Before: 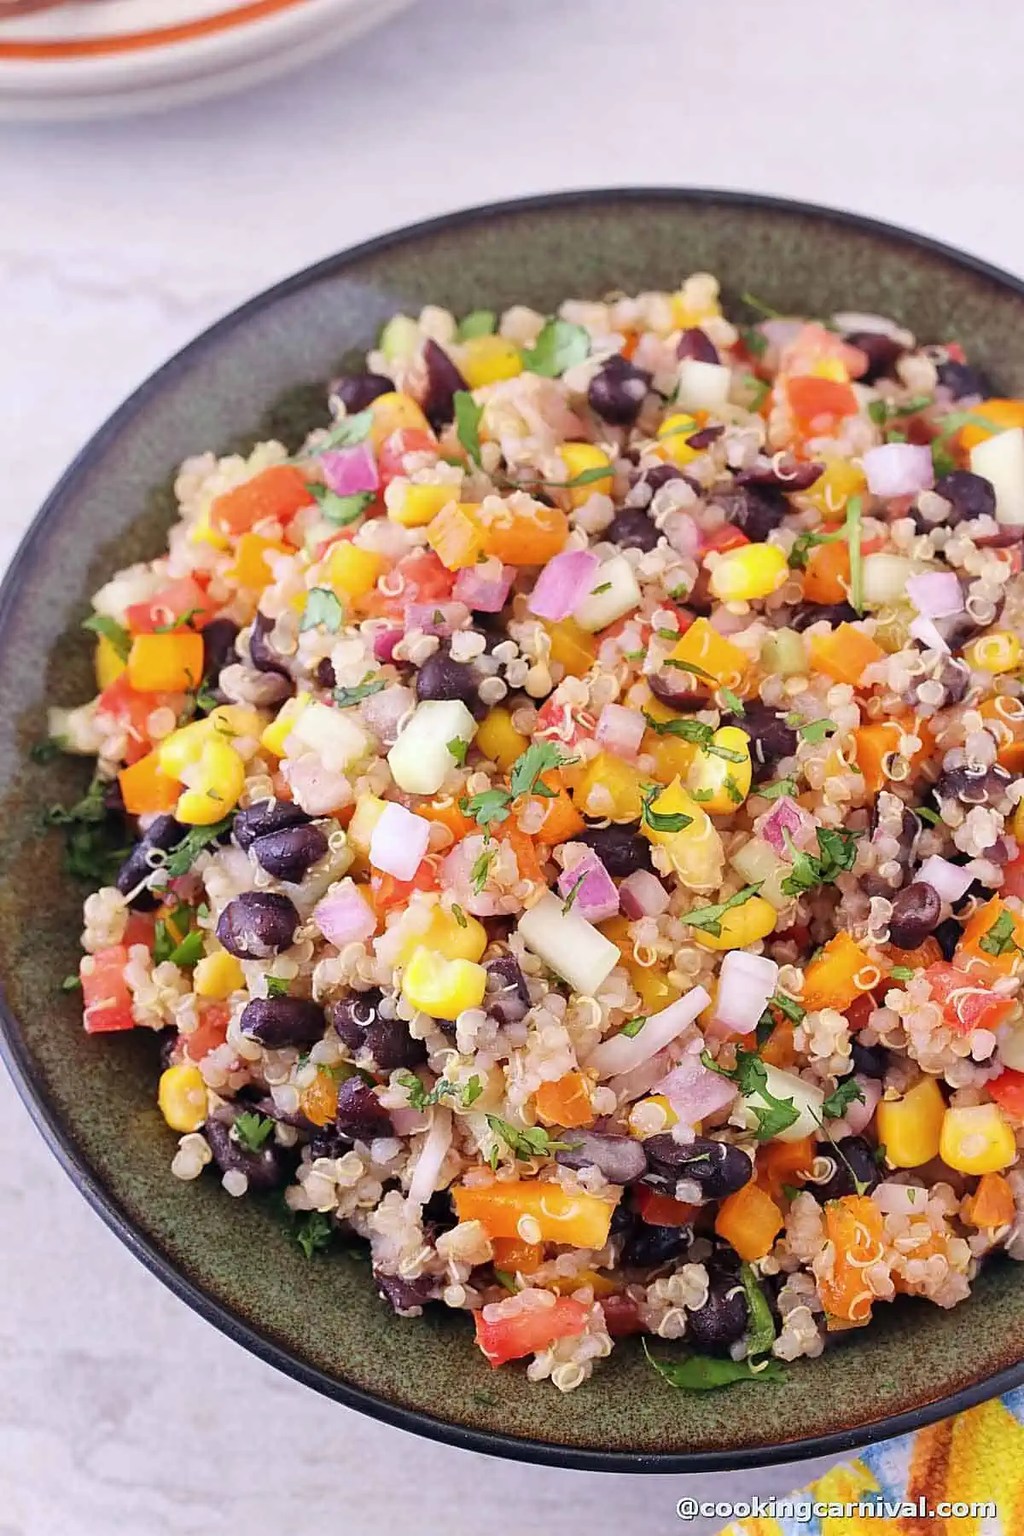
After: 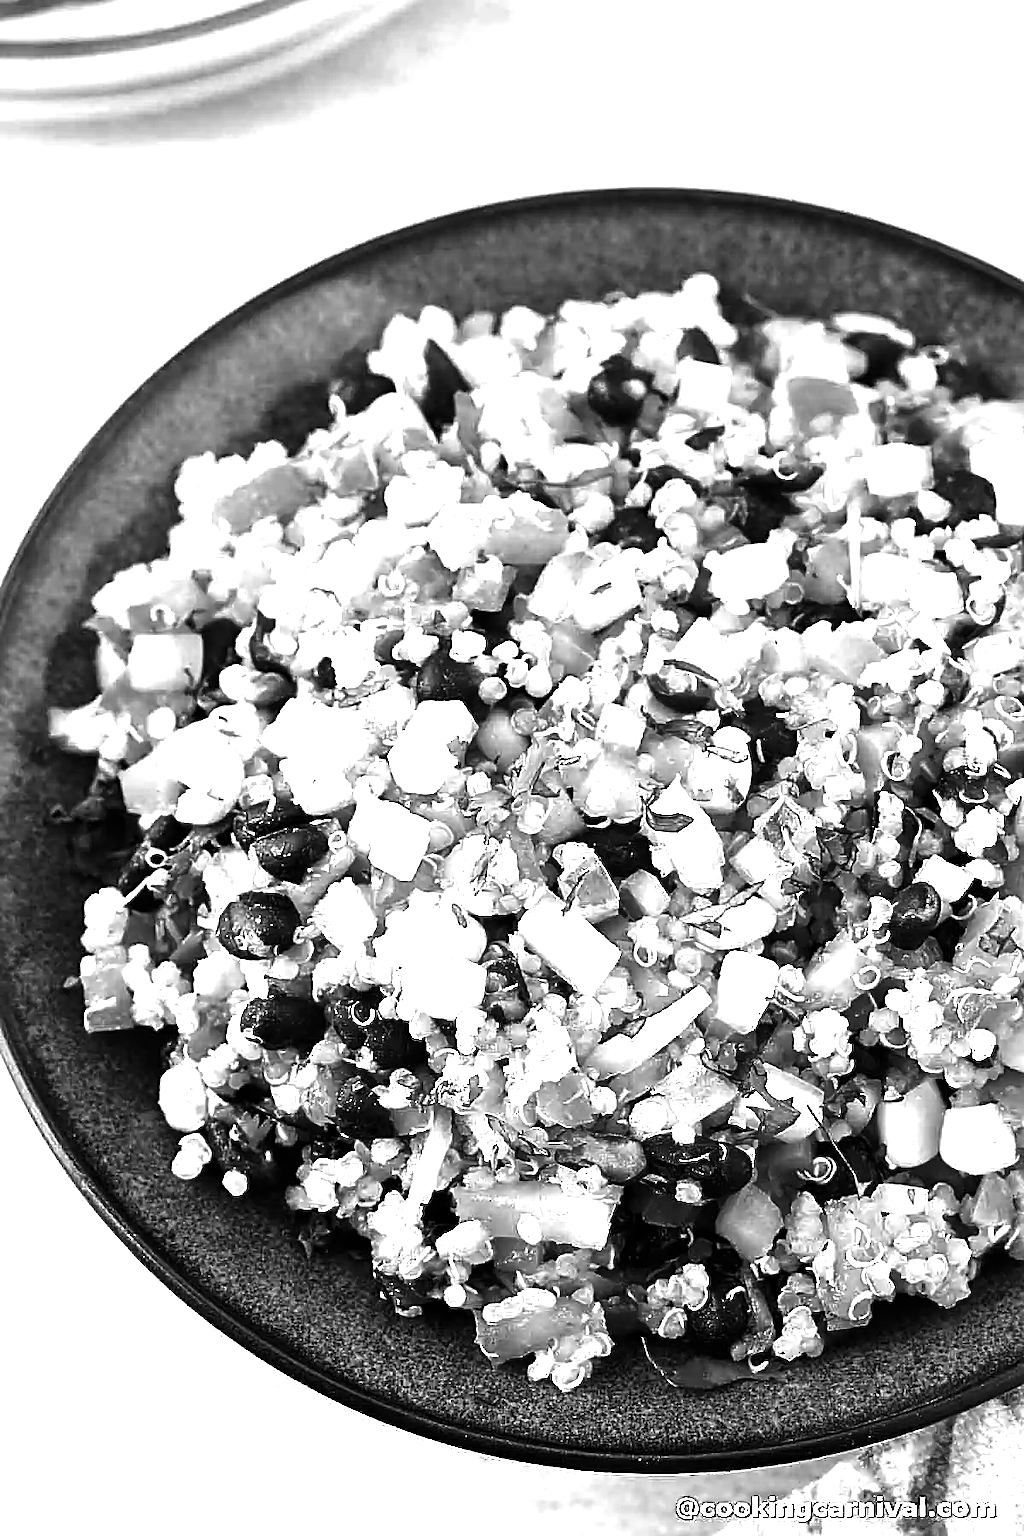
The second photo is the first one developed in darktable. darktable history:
sharpen: on, module defaults
contrast brightness saturation: contrast -0.03, brightness -0.59, saturation -1
exposure: black level correction 0, exposure 1.2 EV, compensate highlight preservation false
color balance rgb: linear chroma grading › global chroma 15%, perceptual saturation grading › global saturation 30%
